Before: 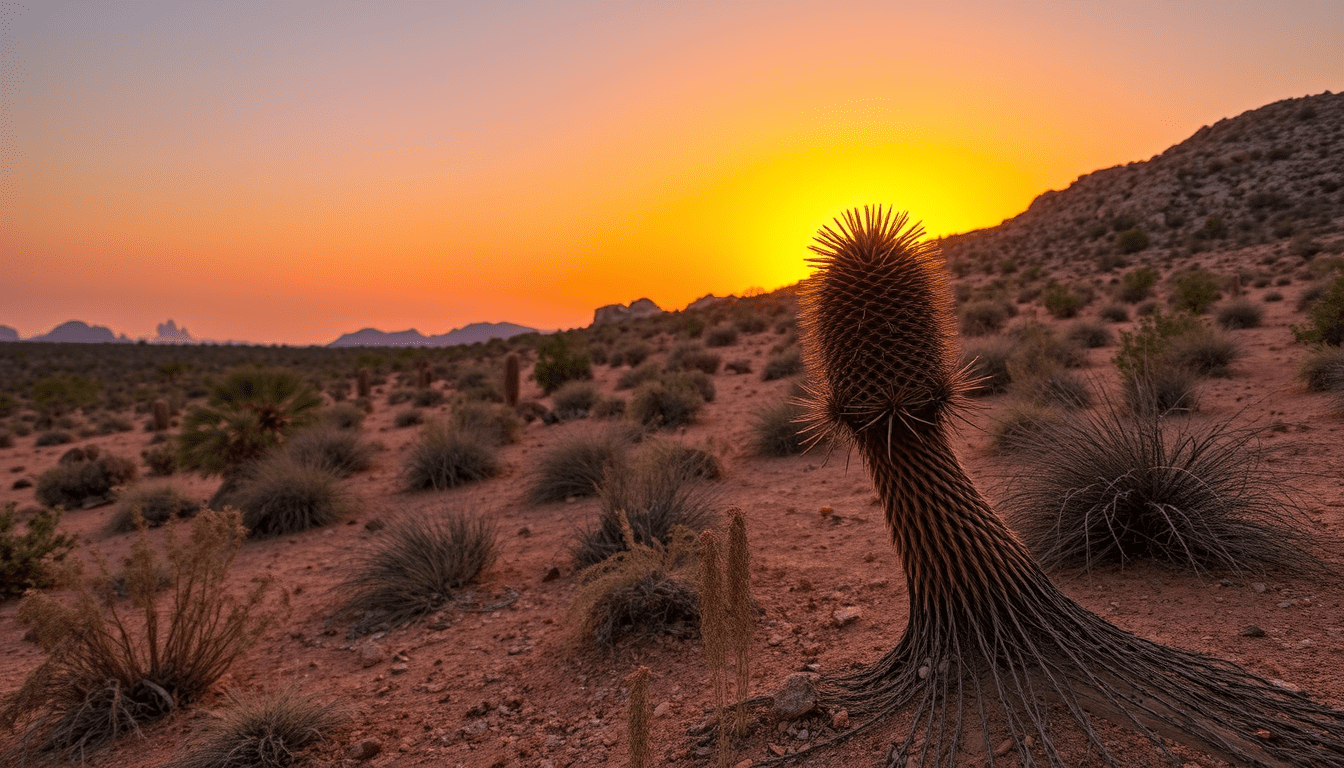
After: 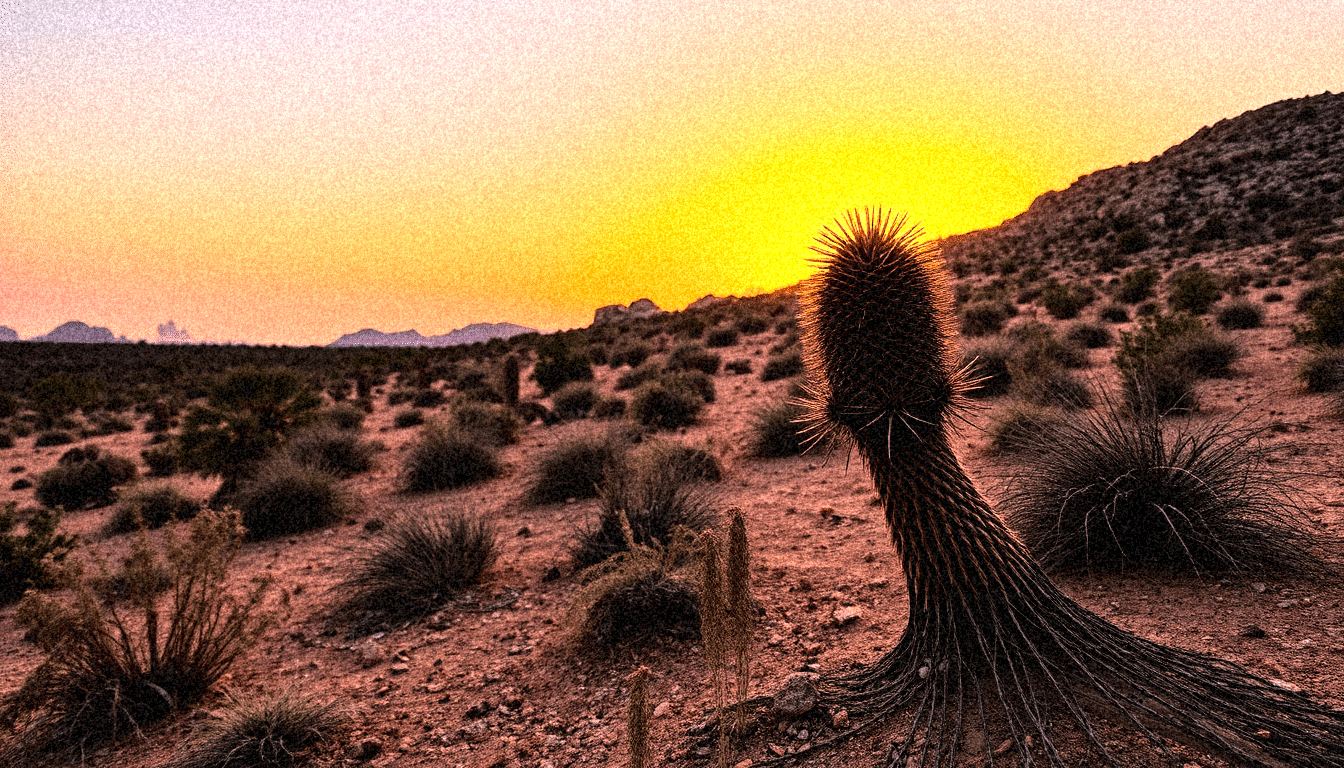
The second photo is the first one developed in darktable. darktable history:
grain: coarseness 46.9 ISO, strength 50.21%, mid-tones bias 0%
rgb curve: curves: ch0 [(0, 0) (0.21, 0.15) (0.24, 0.21) (0.5, 0.75) (0.75, 0.96) (0.89, 0.99) (1, 1)]; ch1 [(0, 0.02) (0.21, 0.13) (0.25, 0.2) (0.5, 0.67) (0.75, 0.9) (0.89, 0.97) (1, 1)]; ch2 [(0, 0.02) (0.21, 0.13) (0.25, 0.2) (0.5, 0.67) (0.75, 0.9) (0.89, 0.97) (1, 1)], compensate middle gray true
shadows and highlights: shadows -10, white point adjustment 1.5, highlights 10
